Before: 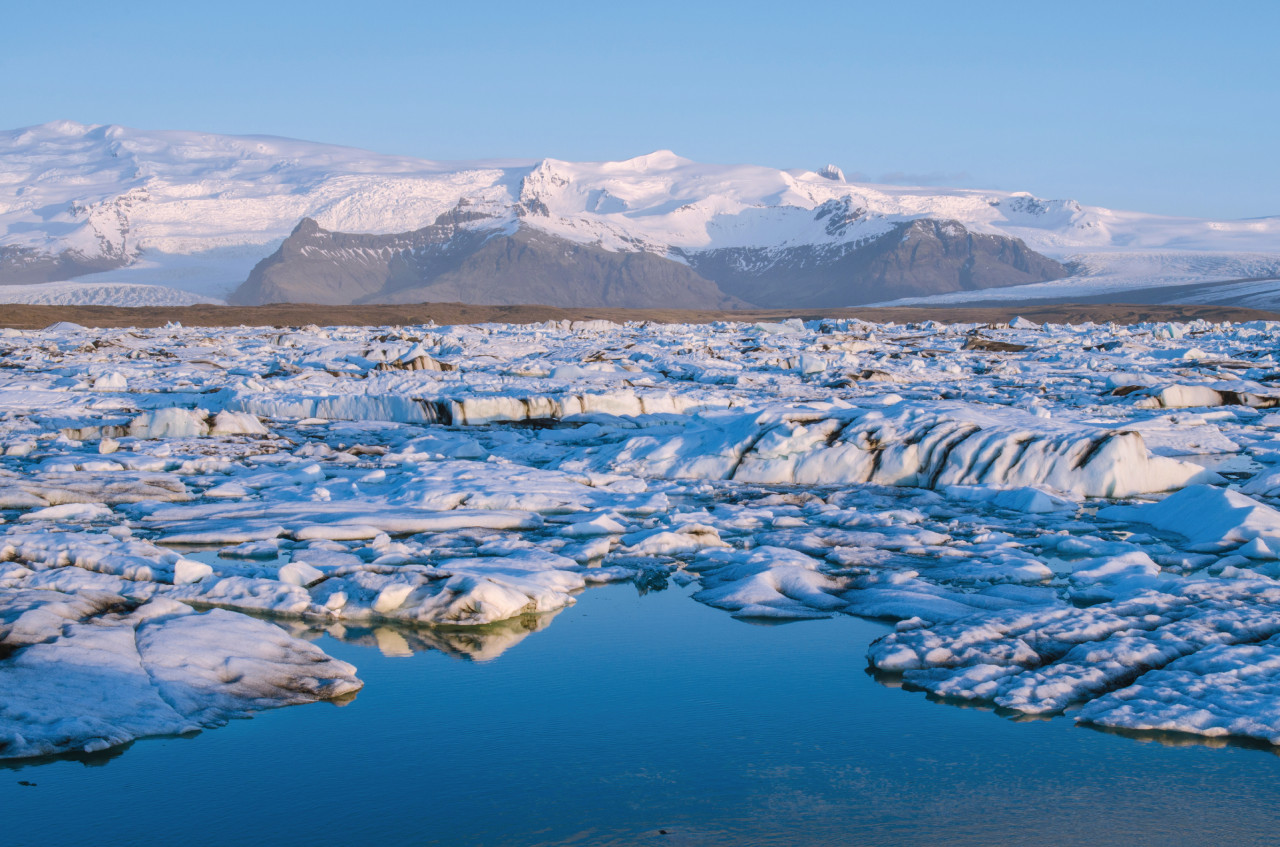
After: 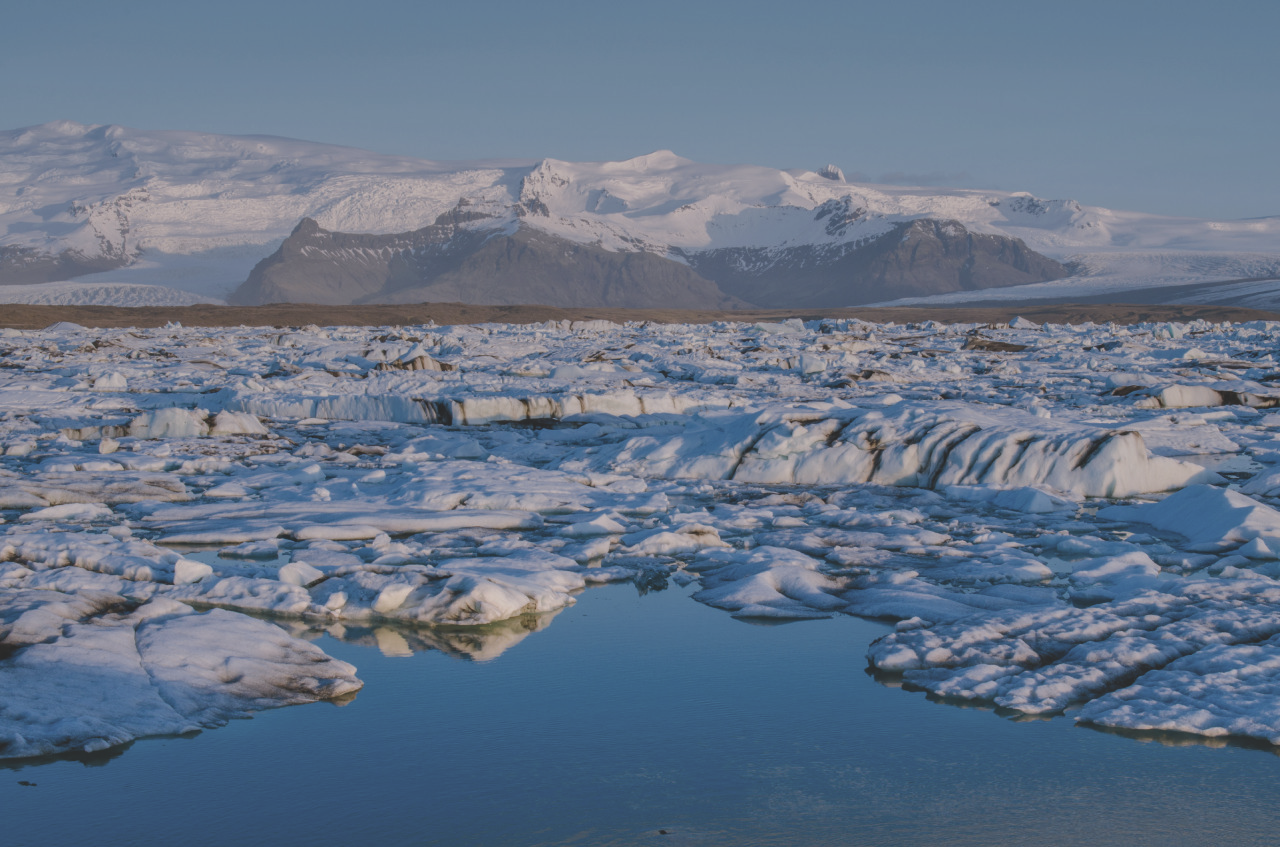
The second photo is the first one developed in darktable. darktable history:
contrast brightness saturation: contrast 0.06, brightness -0.01, saturation -0.23
exposure: black level correction -0.023, exposure -0.039 EV, compensate highlight preservation false
tone equalizer: -8 EV 0.25 EV, -7 EV 0.417 EV, -6 EV 0.417 EV, -5 EV 0.25 EV, -3 EV -0.25 EV, -2 EV -0.417 EV, -1 EV -0.417 EV, +0 EV -0.25 EV, edges refinement/feathering 500, mask exposure compensation -1.57 EV, preserve details guided filter
graduated density: on, module defaults
